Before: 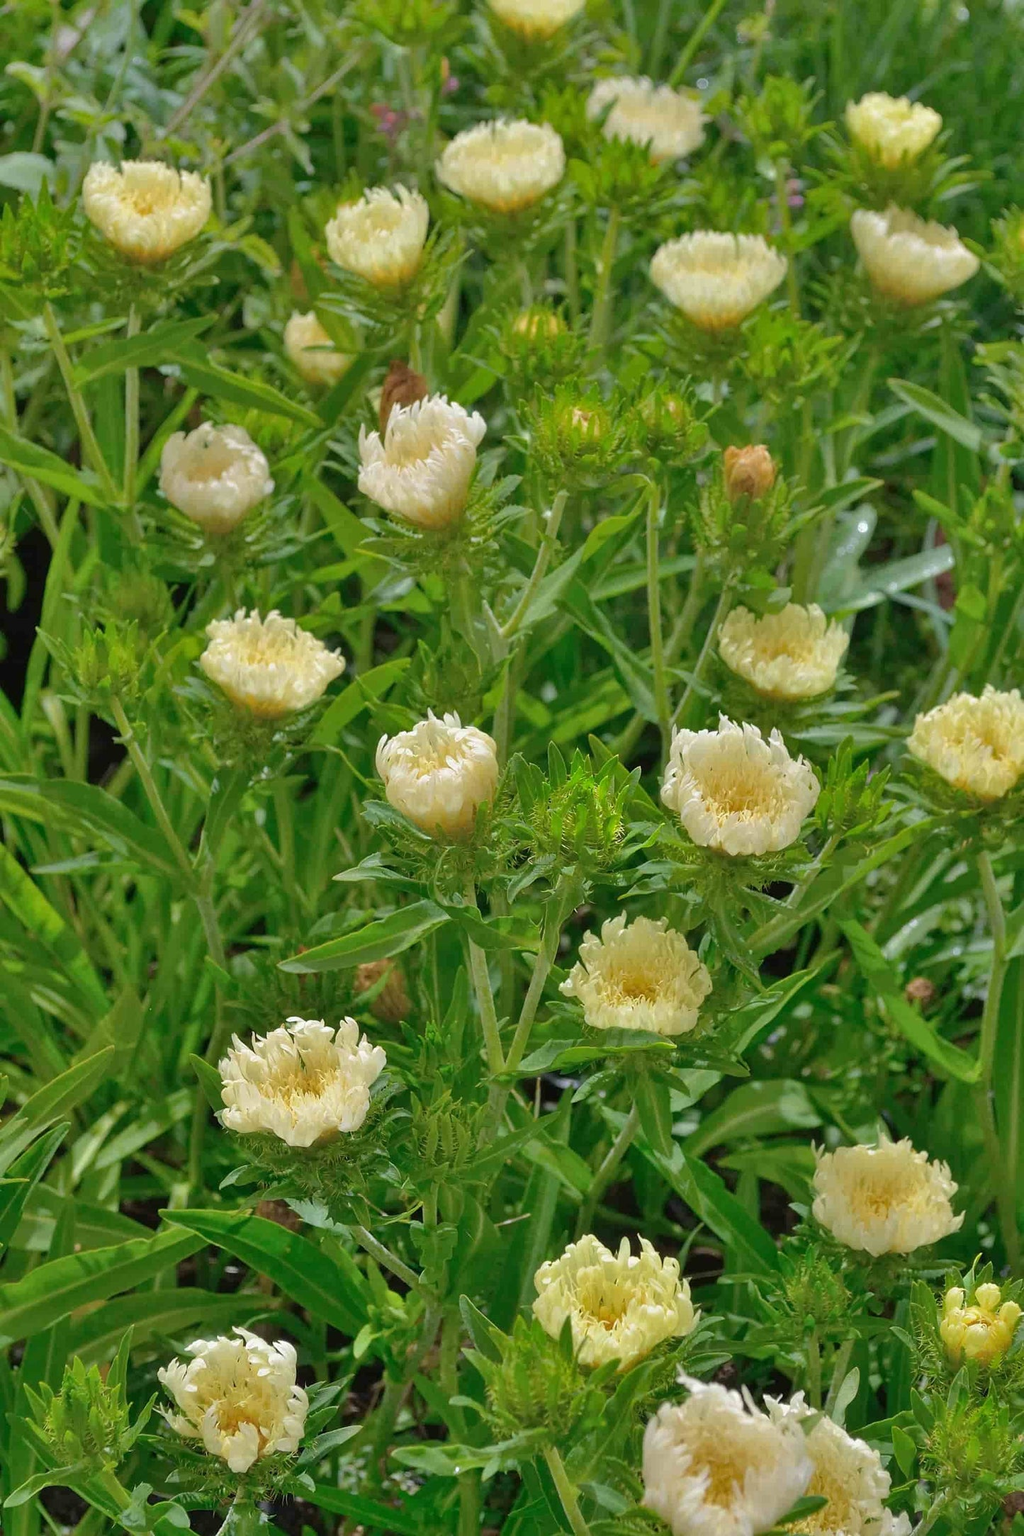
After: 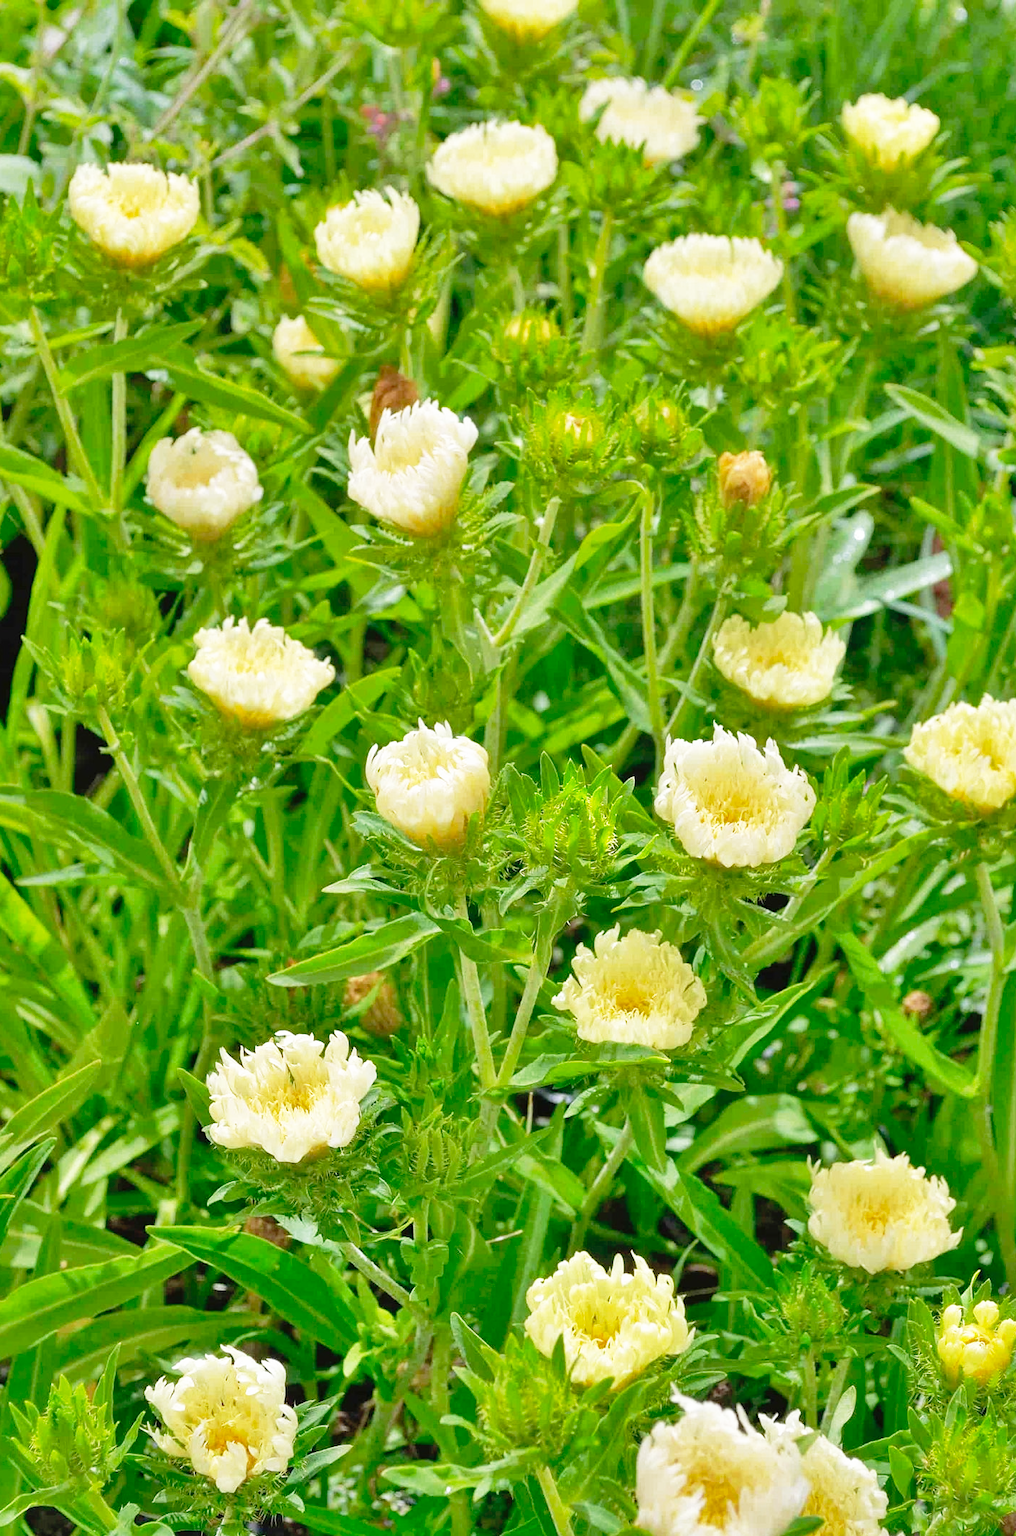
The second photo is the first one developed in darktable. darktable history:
crop and rotate: left 1.492%, right 0.534%, bottom 1.336%
shadows and highlights: on, module defaults
base curve: curves: ch0 [(0, 0) (0.012, 0.01) (0.073, 0.168) (0.31, 0.711) (0.645, 0.957) (1, 1)], preserve colors none
